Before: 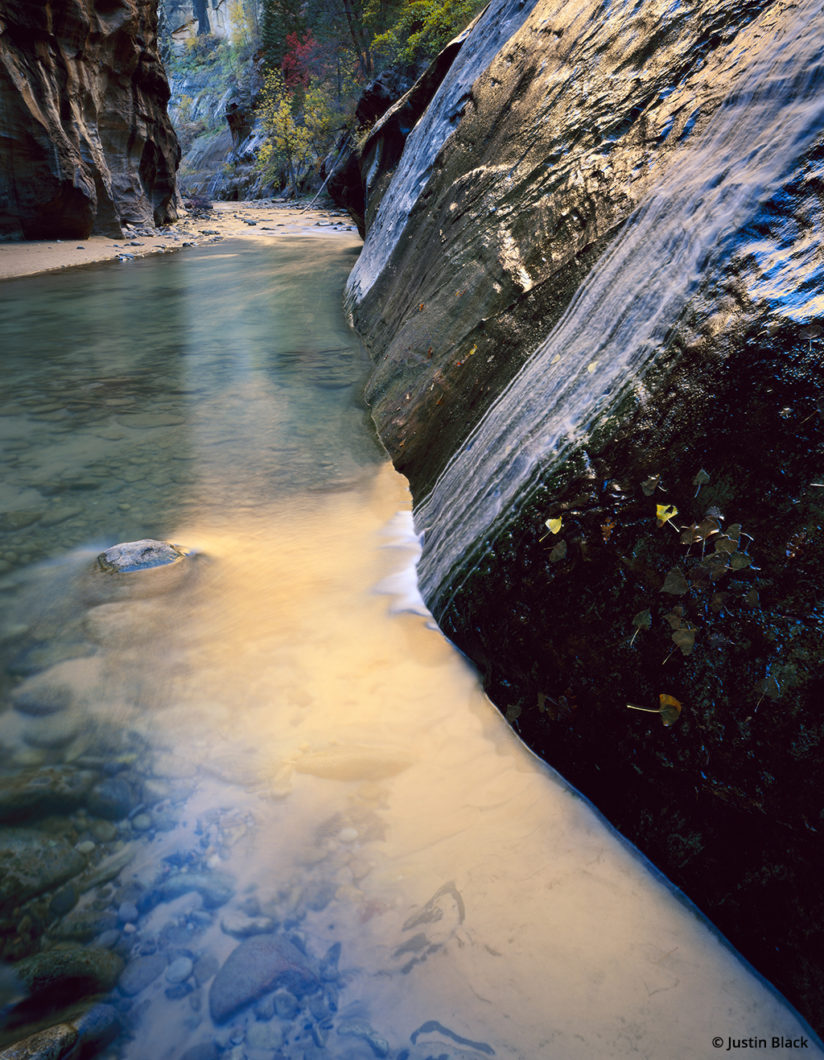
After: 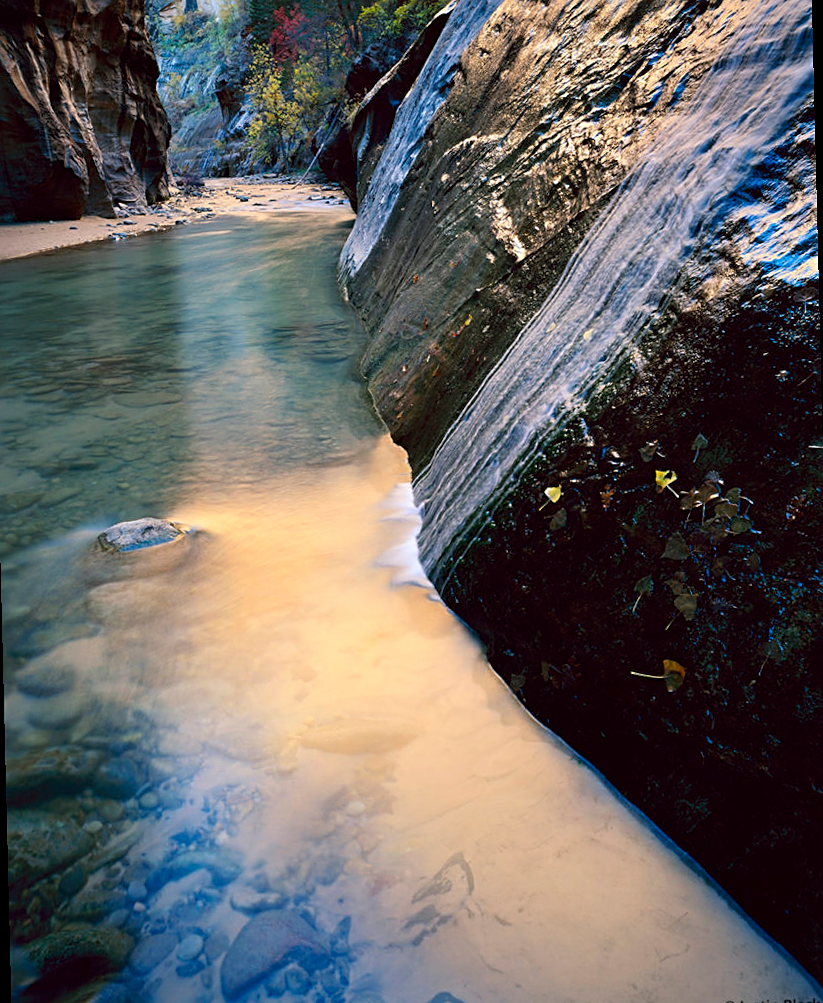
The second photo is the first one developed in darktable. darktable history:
sharpen: on, module defaults
exposure: compensate highlight preservation false
rotate and perspective: rotation -1.42°, crop left 0.016, crop right 0.984, crop top 0.035, crop bottom 0.965
